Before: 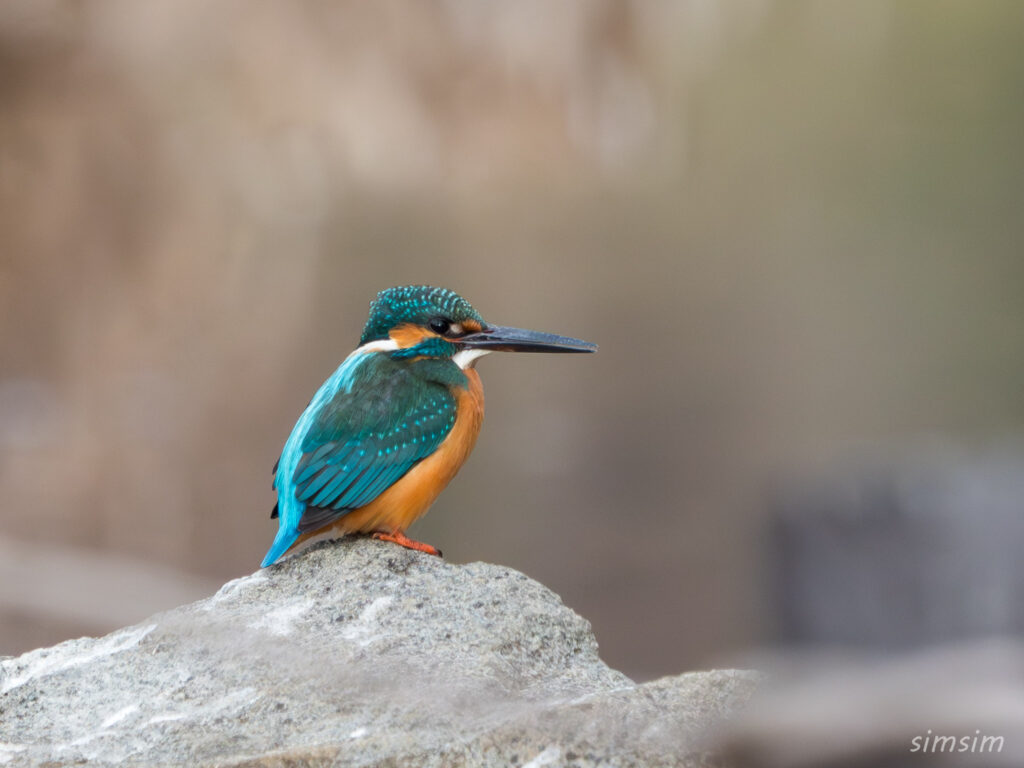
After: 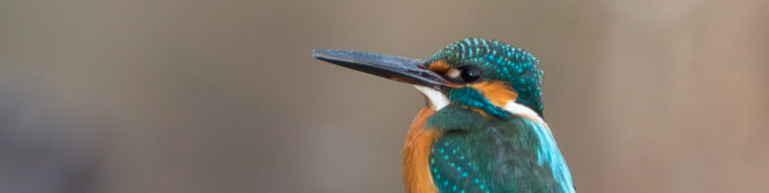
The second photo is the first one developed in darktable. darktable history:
bloom: size 15%, threshold 97%, strength 7%
contrast brightness saturation: contrast 0.04, saturation 0.07
crop and rotate: angle 16.12°, top 30.835%, bottom 35.653%
